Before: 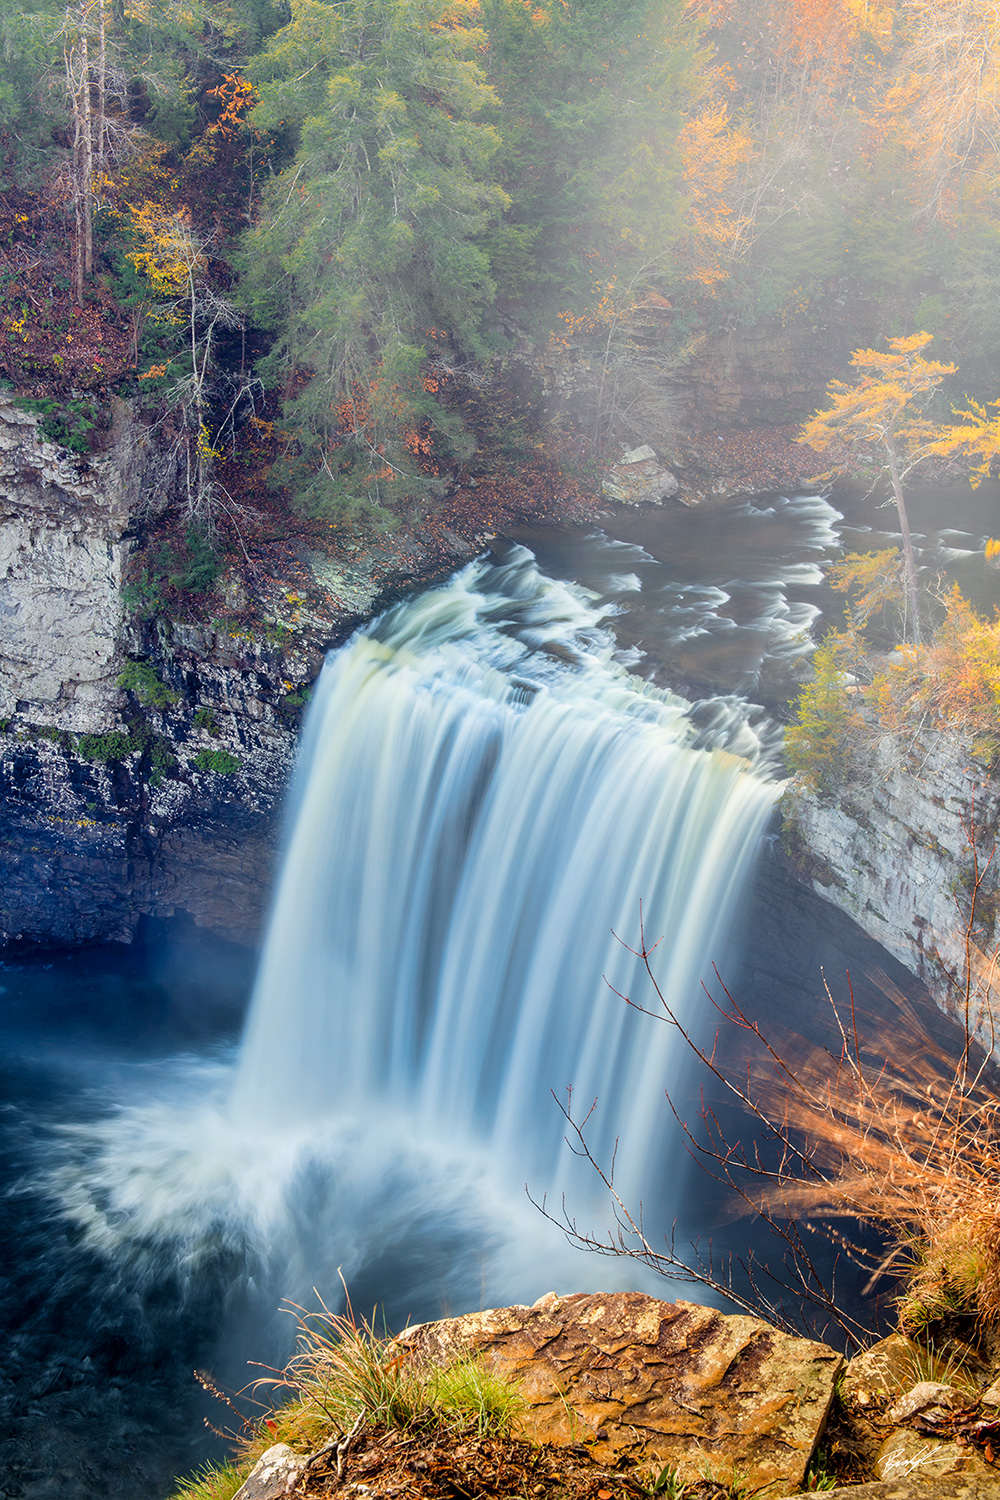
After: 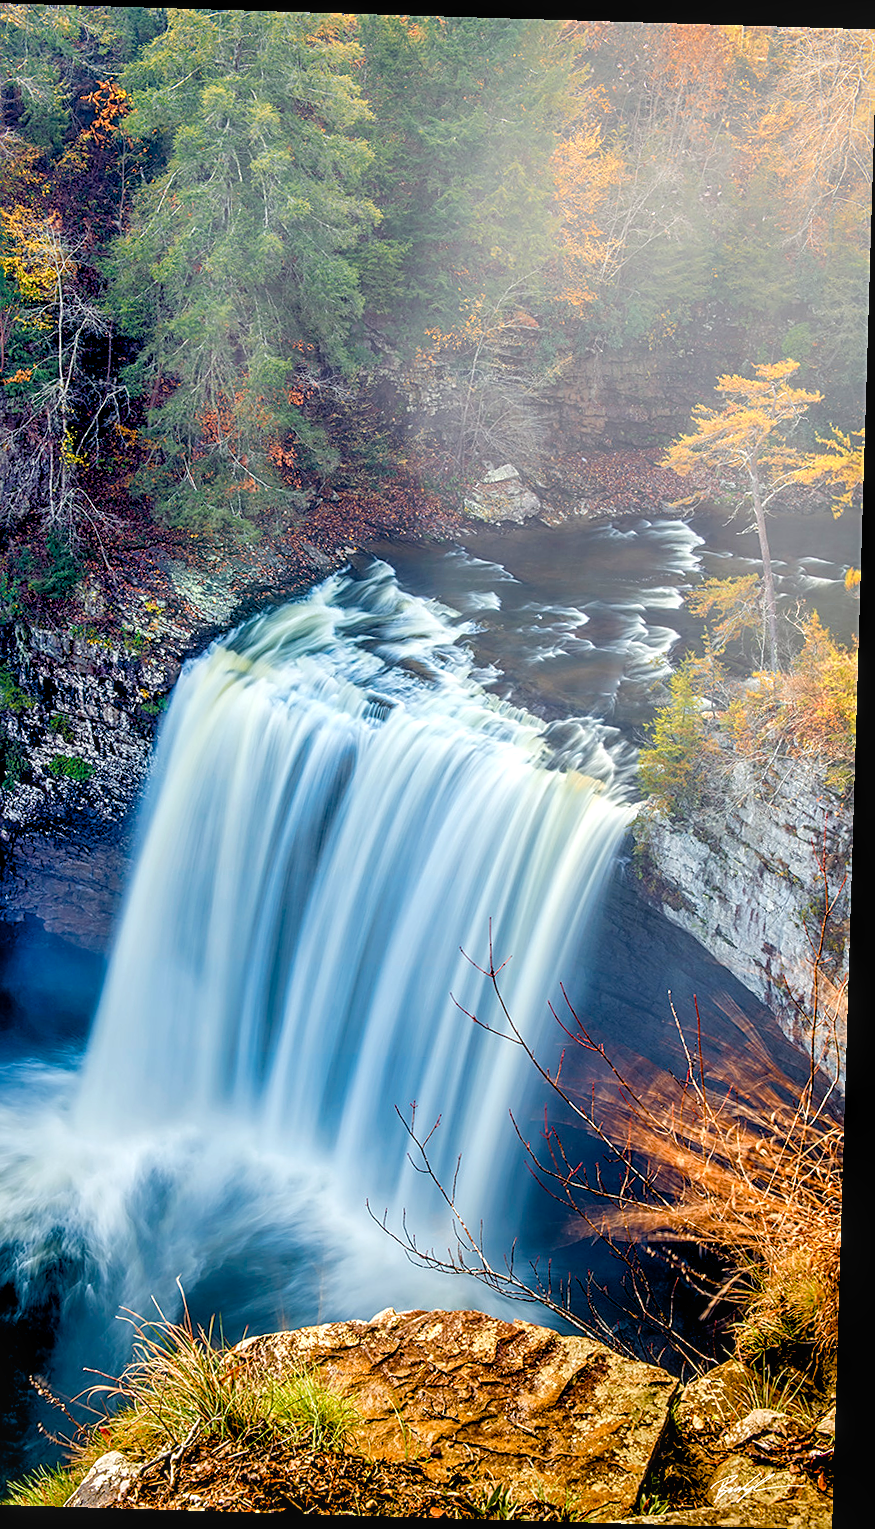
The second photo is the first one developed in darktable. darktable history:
rotate and perspective: rotation 1.72°, automatic cropping off
color balance rgb: shadows lift › luminance -9.41%, highlights gain › luminance 17.6%, global offset › luminance -1.45%, perceptual saturation grading › highlights -17.77%, perceptual saturation grading › mid-tones 33.1%, perceptual saturation grading › shadows 50.52%, global vibrance 24.22%
crop: left 16.145%
rgb curve: curves: ch0 [(0, 0) (0.136, 0.078) (0.262, 0.245) (0.414, 0.42) (1, 1)], compensate middle gray true, preserve colors basic power
sharpen: on, module defaults
local contrast: on, module defaults
